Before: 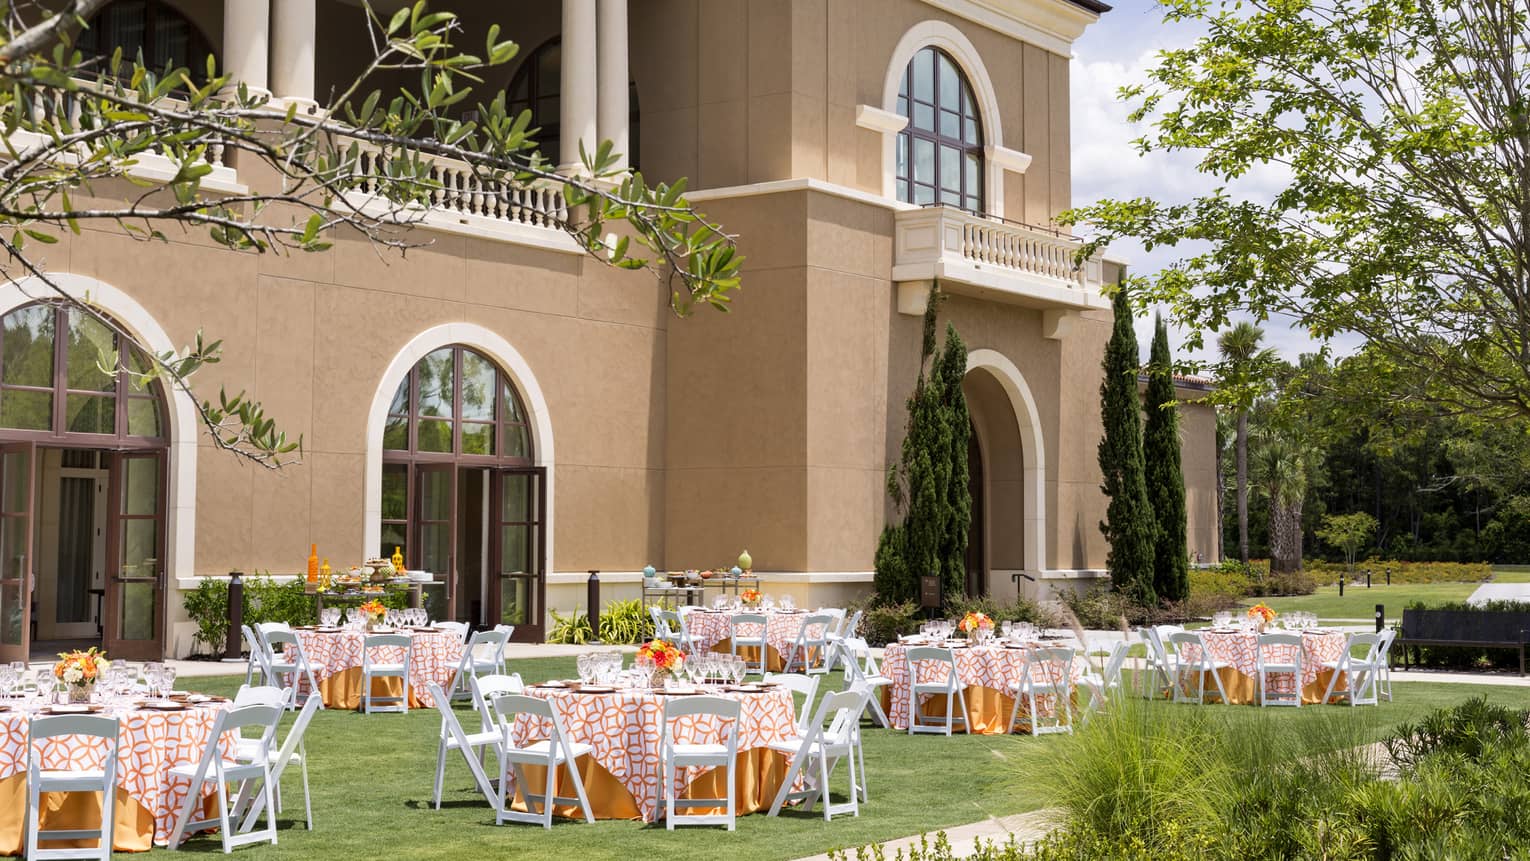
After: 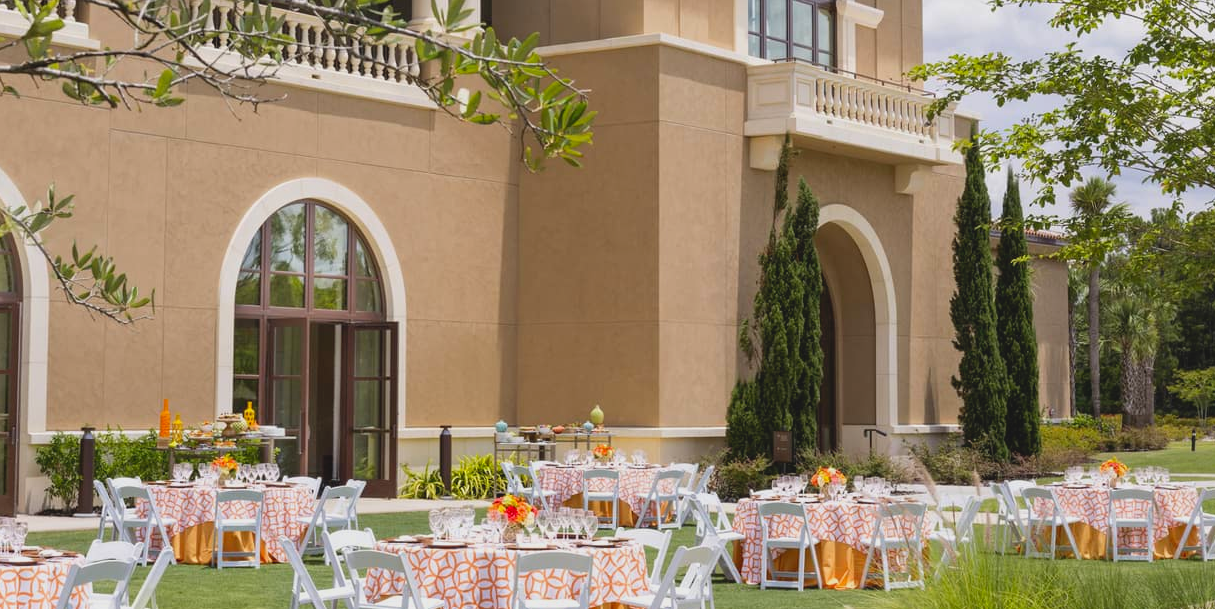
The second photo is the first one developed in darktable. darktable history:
crop: left 9.712%, top 16.928%, right 10.845%, bottom 12.332%
lowpass: radius 0.1, contrast 0.85, saturation 1.1, unbound 0
